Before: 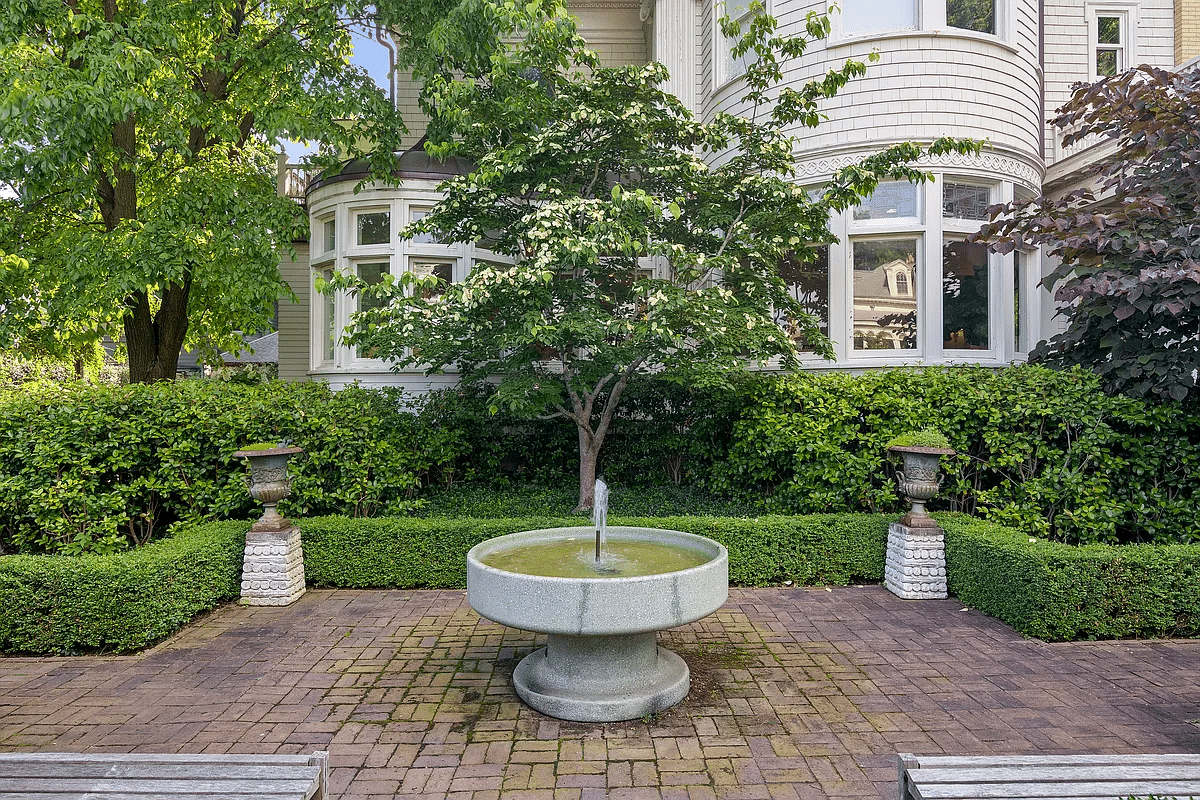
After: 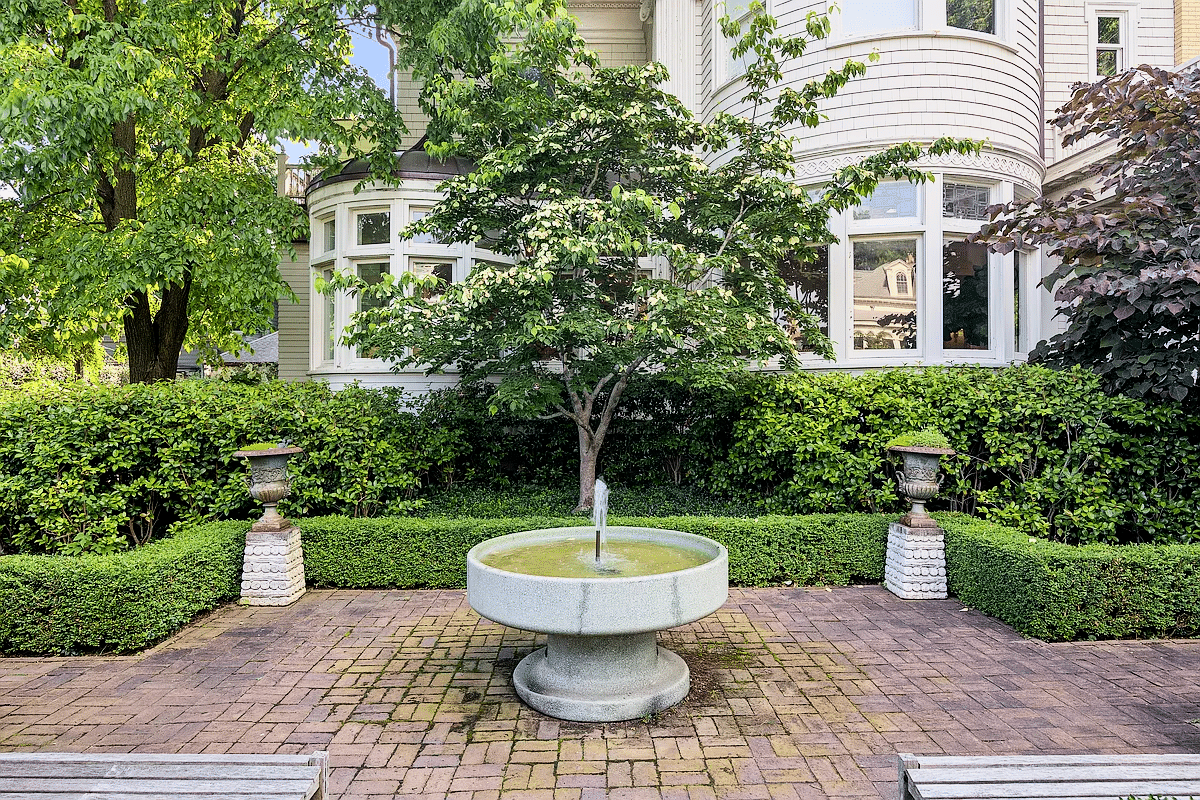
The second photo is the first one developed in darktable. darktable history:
filmic rgb: black relative exposure -16 EV, white relative exposure 5.29 EV, hardness 5.89, contrast 1.257, color science v6 (2022)
exposure: exposure 0.564 EV, compensate highlight preservation false
